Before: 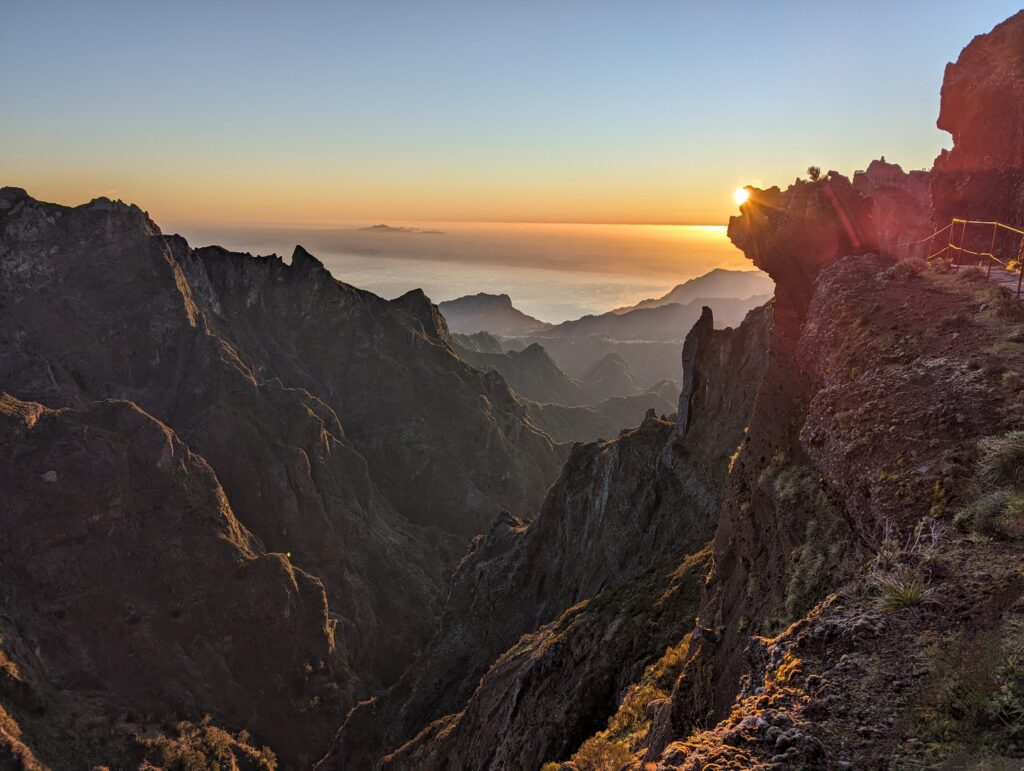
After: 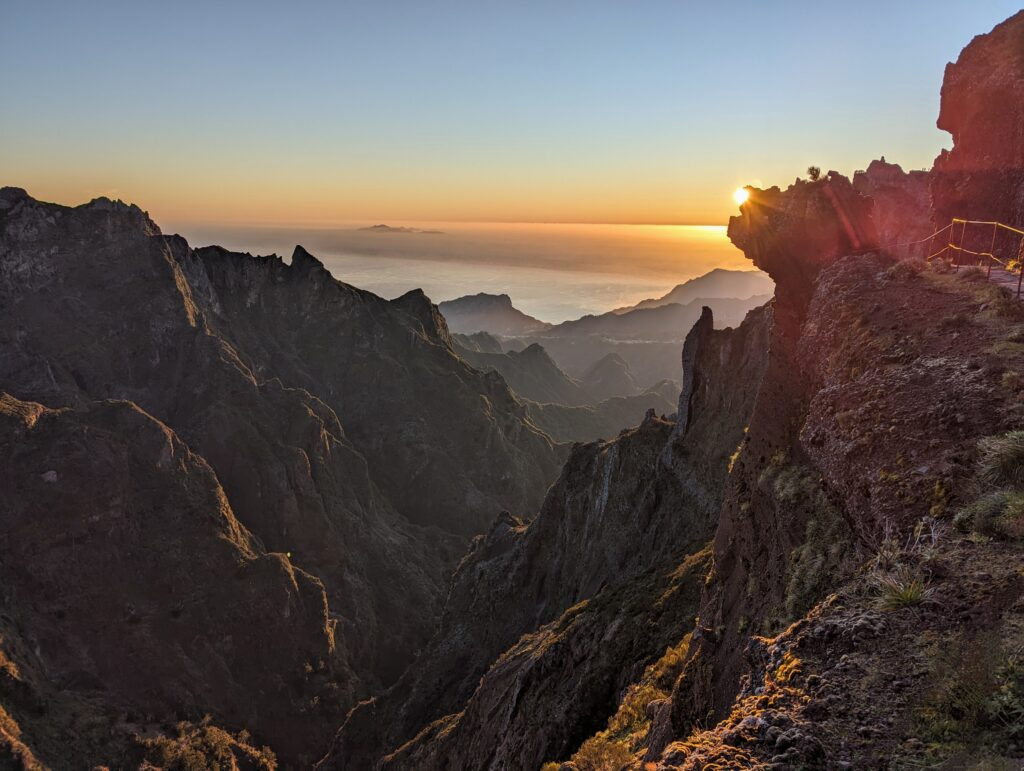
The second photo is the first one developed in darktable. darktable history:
exposure: exposure -0.057 EV, compensate highlight preservation false
